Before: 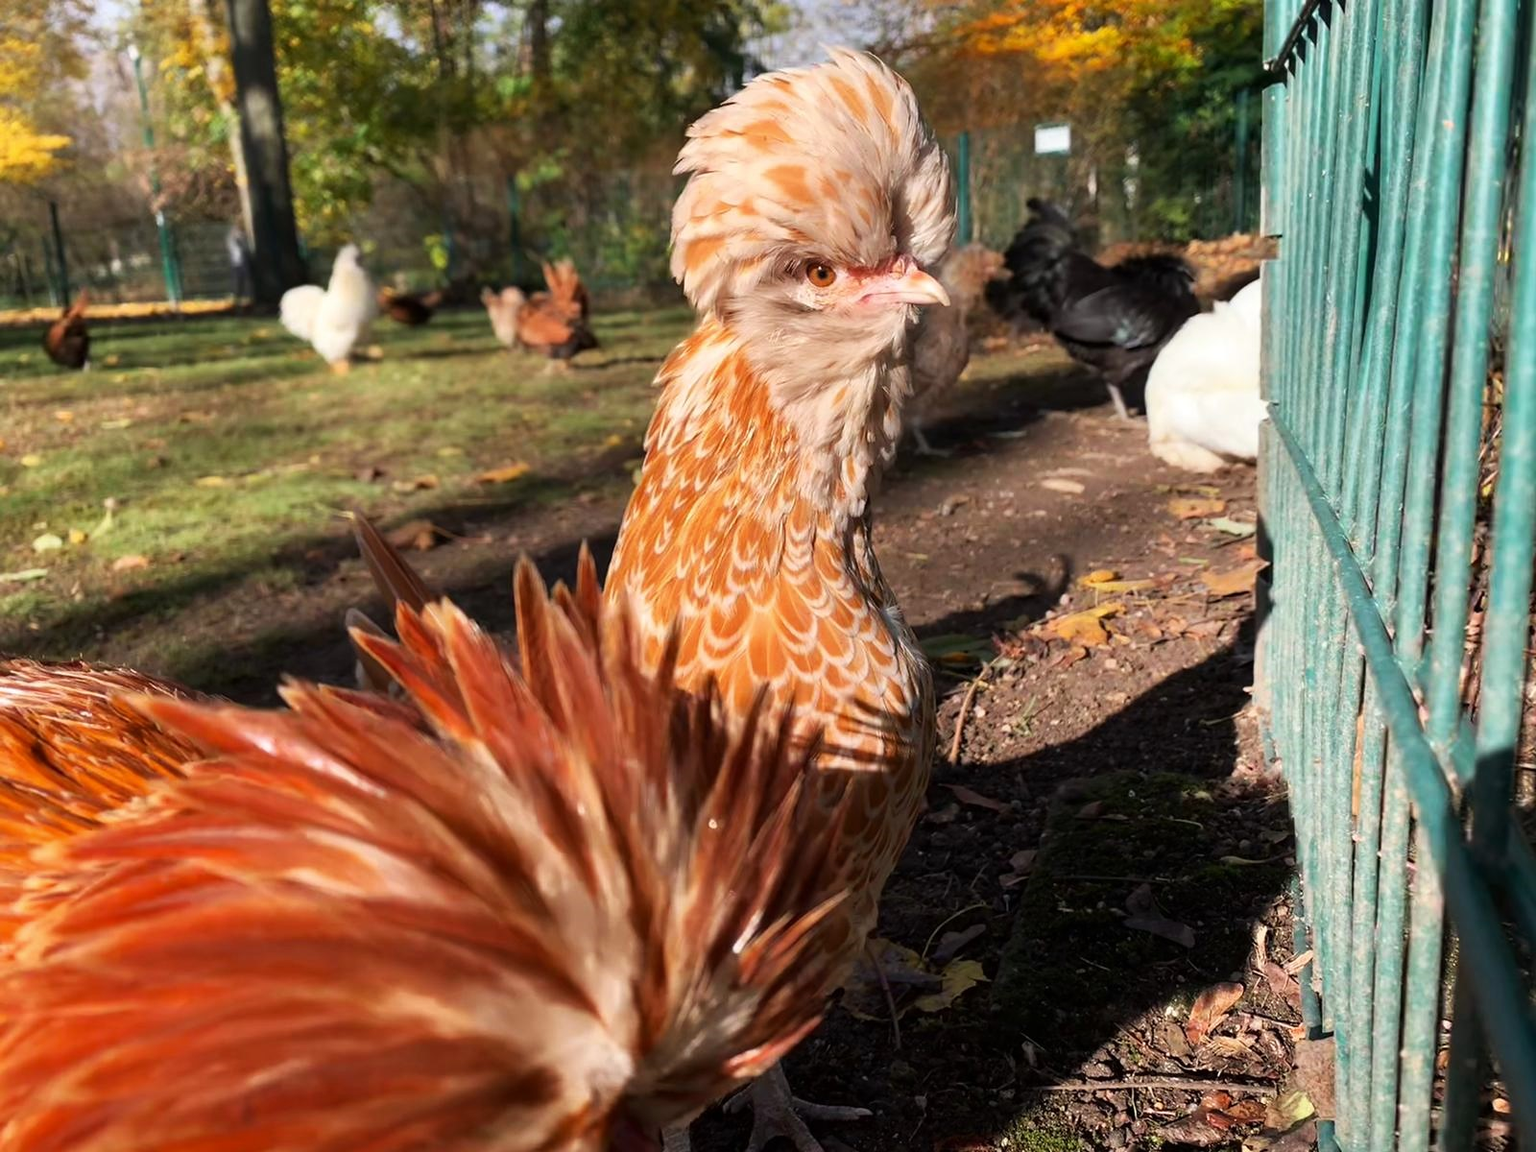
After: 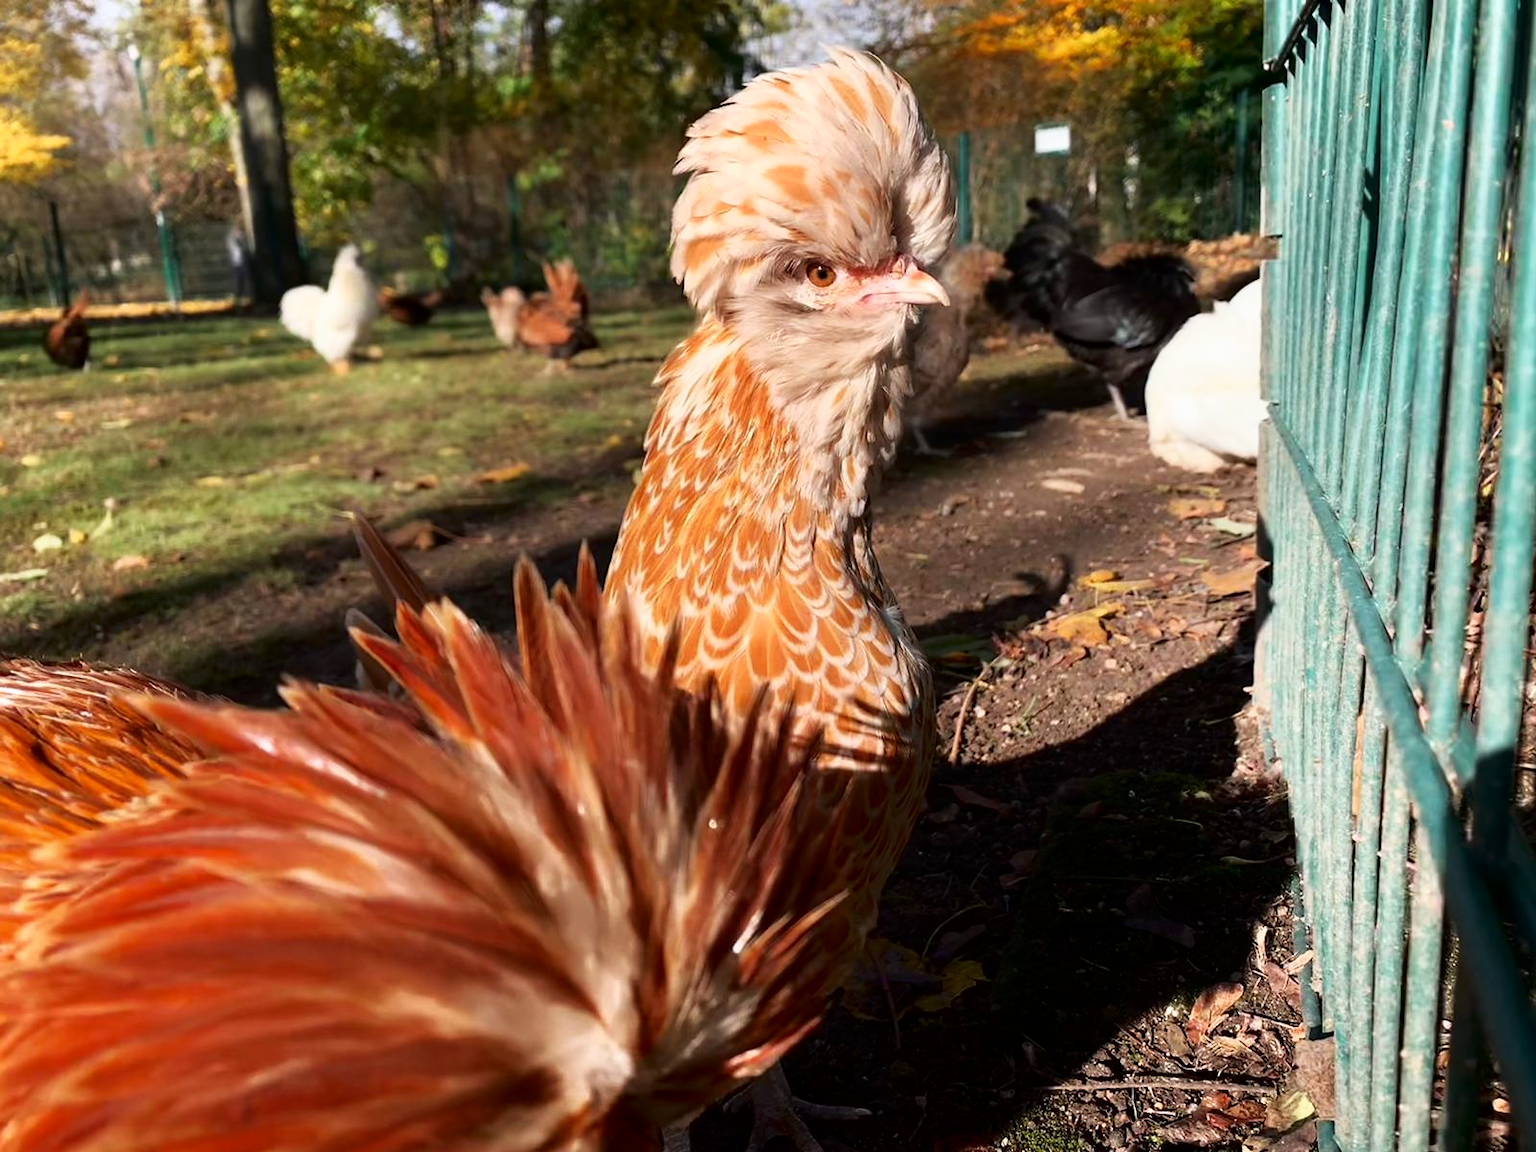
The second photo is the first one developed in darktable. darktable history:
shadows and highlights: shadows -64.04, white point adjustment -5.23, highlights 61.25
